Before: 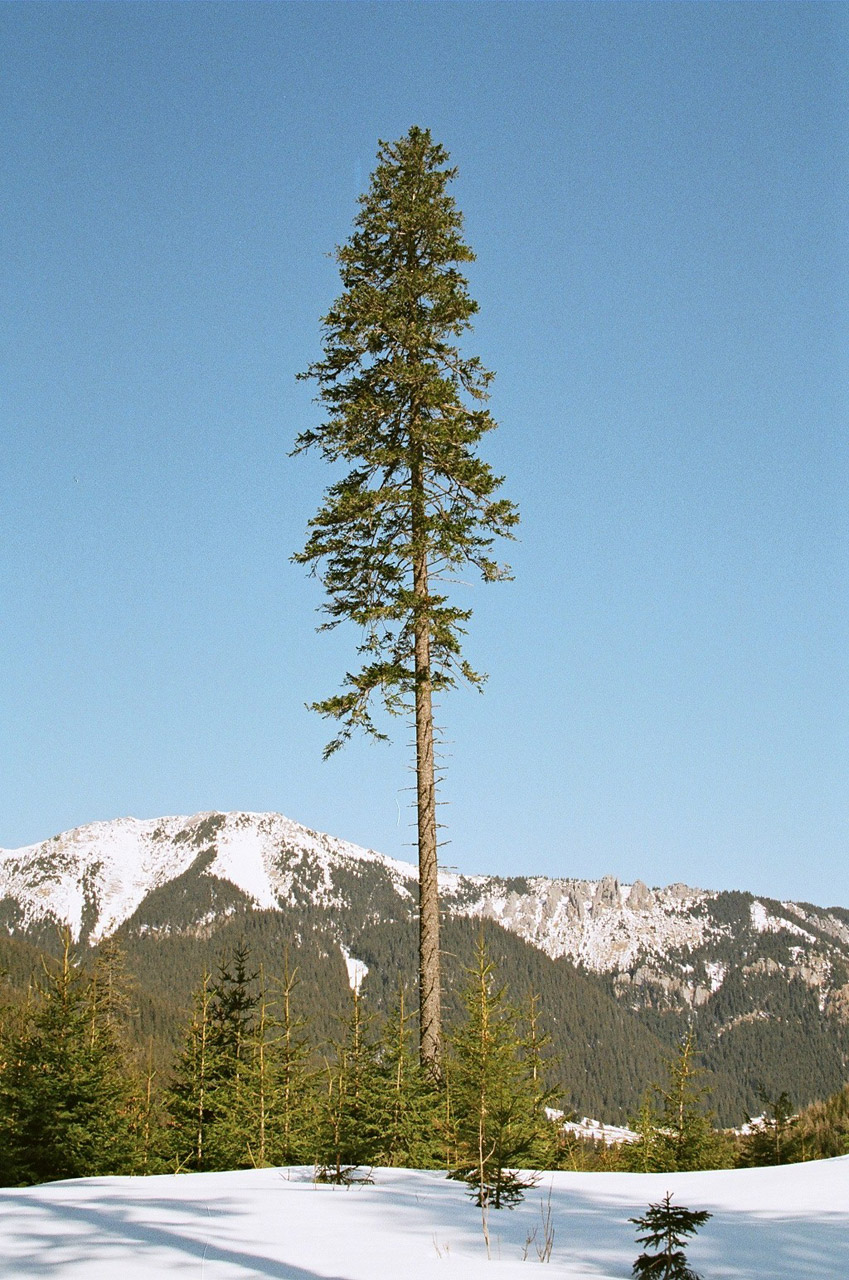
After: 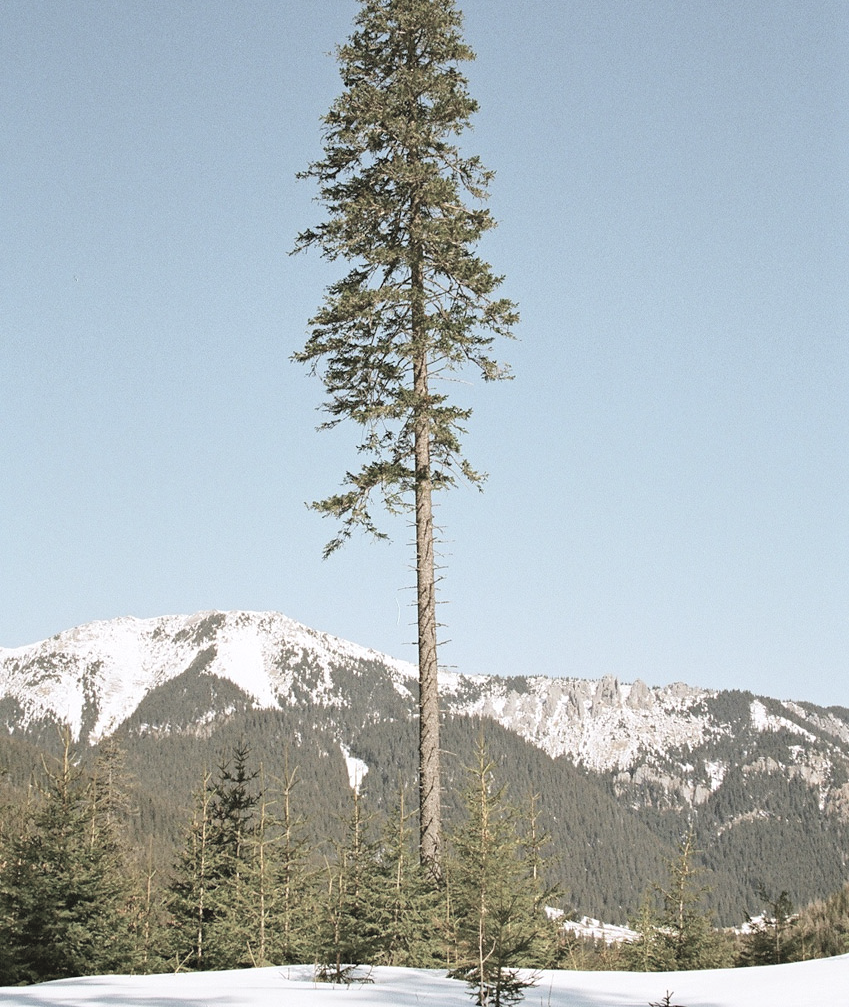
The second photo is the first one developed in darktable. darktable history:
exposure: exposure 0.081 EV, compensate highlight preservation false
contrast brightness saturation: brightness 0.18, saturation -0.5
crop and rotate: top 15.774%, bottom 5.506%
